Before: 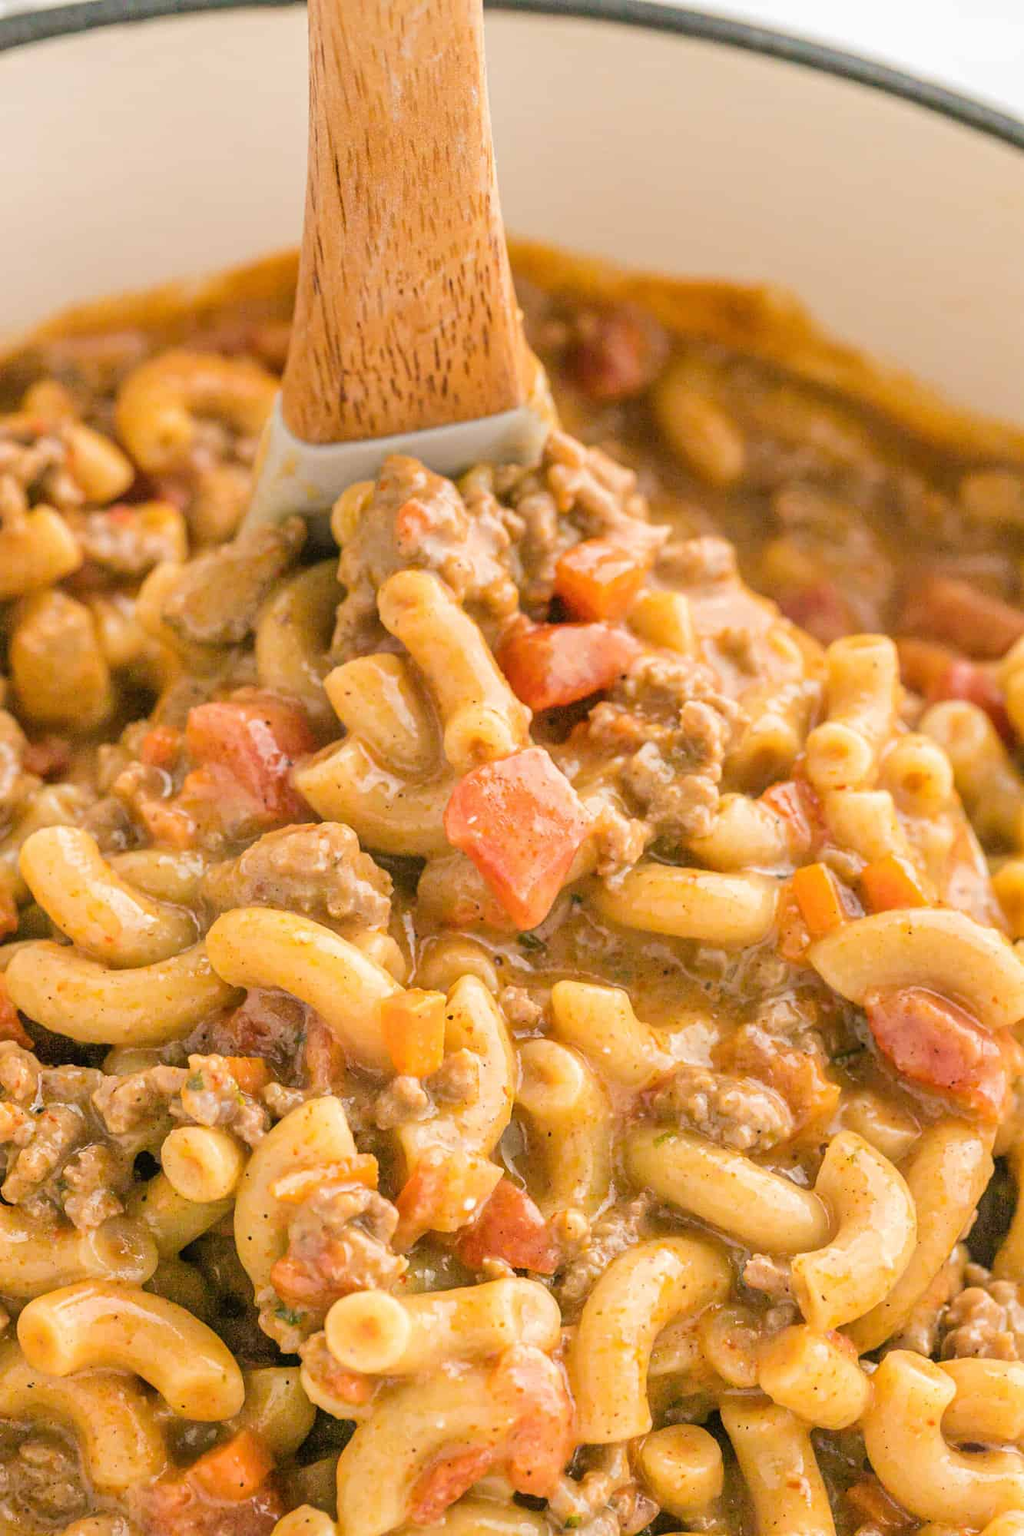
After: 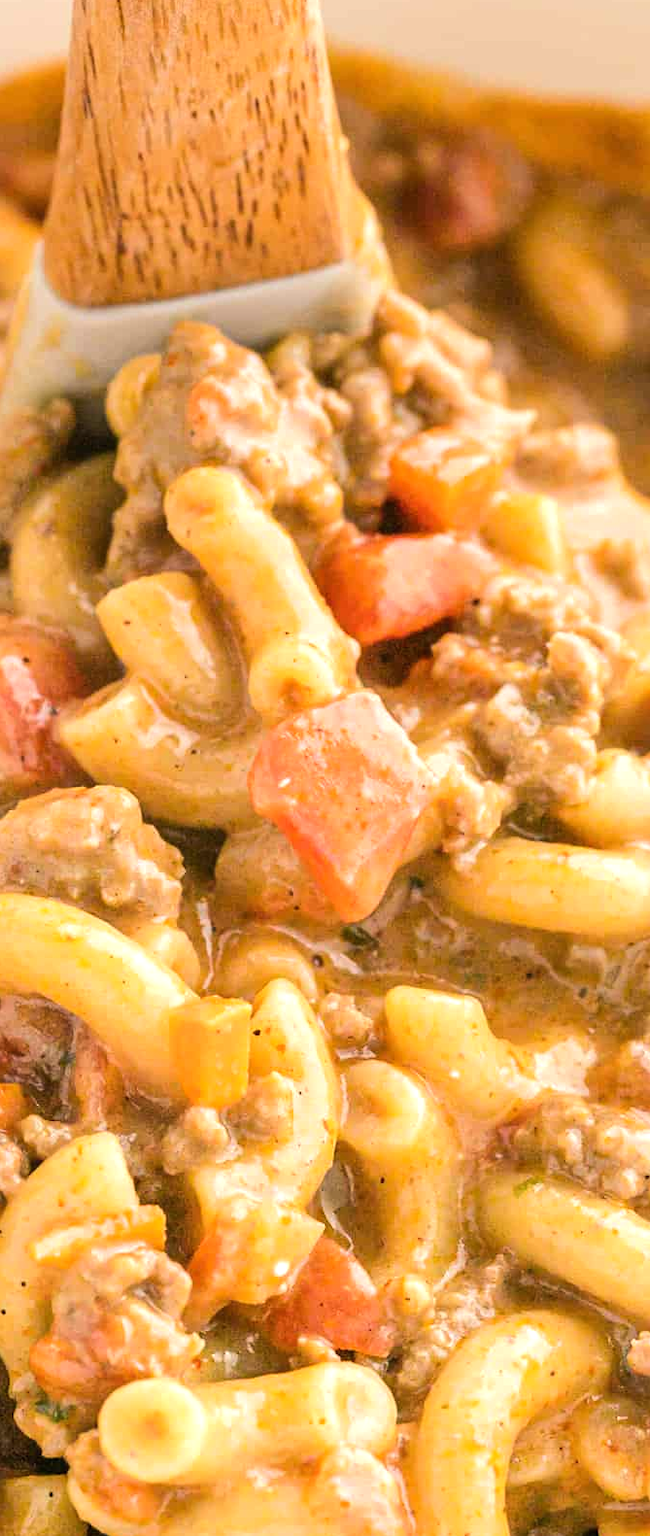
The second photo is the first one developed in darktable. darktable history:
crop and rotate: angle 0.018°, left 24.199%, top 13.096%, right 25.481%, bottom 7.786%
tone equalizer: -8 EV -0.383 EV, -7 EV -0.38 EV, -6 EV -0.339 EV, -5 EV -0.212 EV, -3 EV 0.253 EV, -2 EV 0.34 EV, -1 EV 0.376 EV, +0 EV 0.434 EV, edges refinement/feathering 500, mask exposure compensation -1.57 EV, preserve details no
